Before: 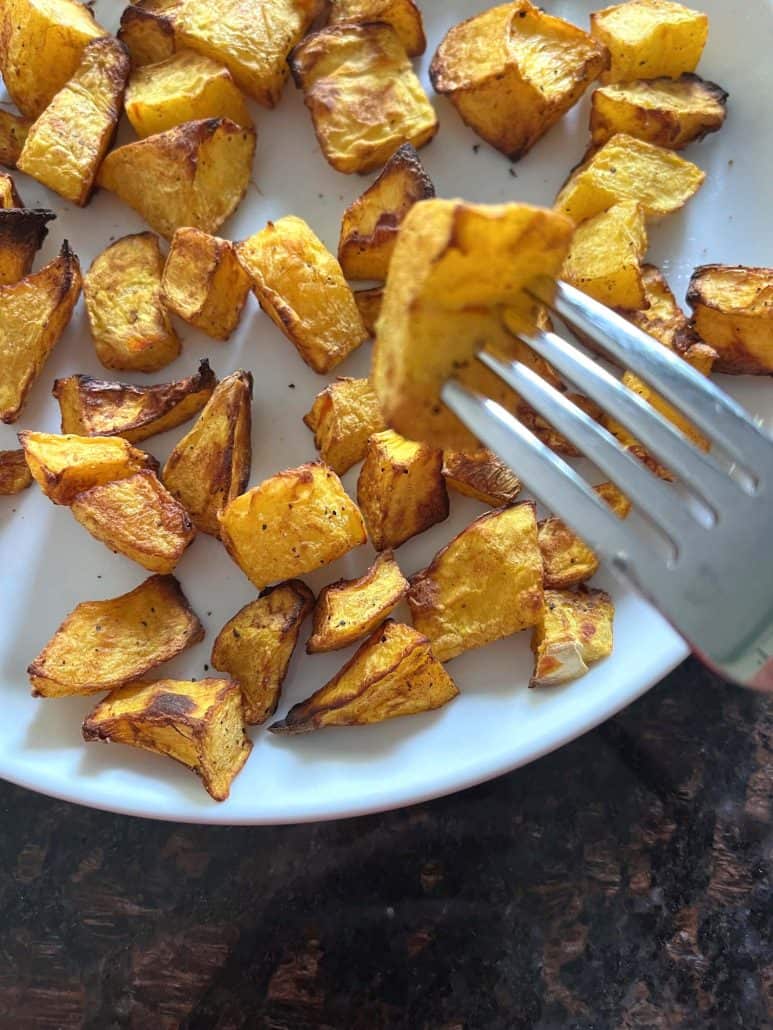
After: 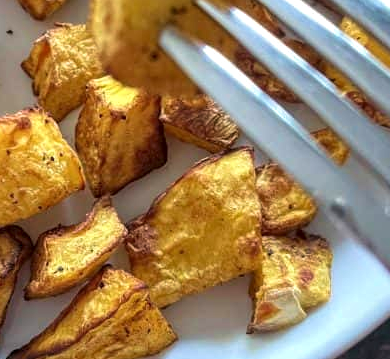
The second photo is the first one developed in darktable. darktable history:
local contrast: detail 130%
velvia: on, module defaults
crop: left 36.549%, top 34.383%, right 12.934%, bottom 30.711%
